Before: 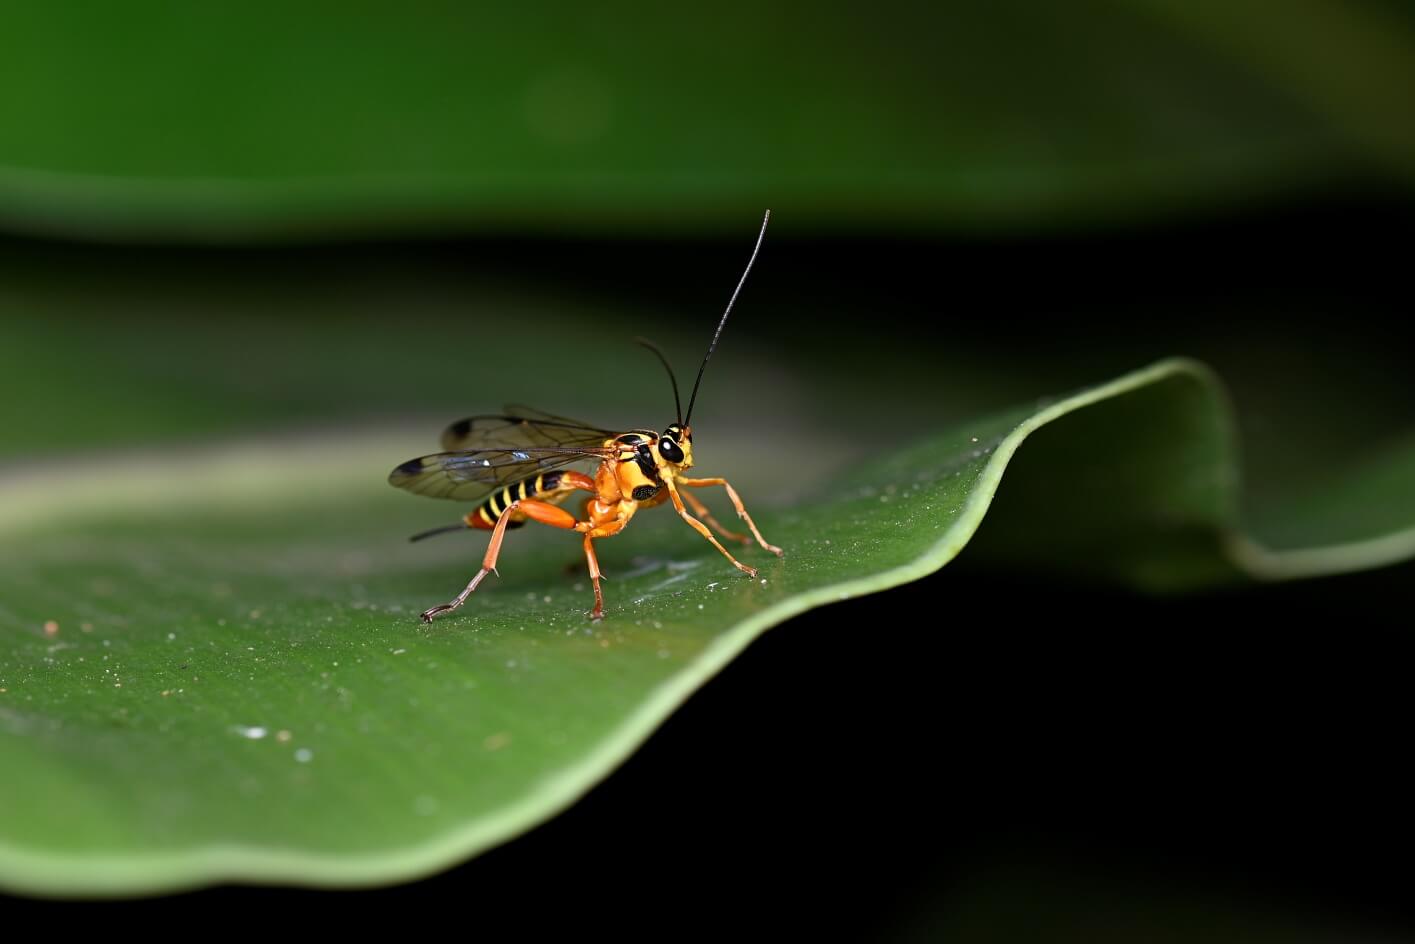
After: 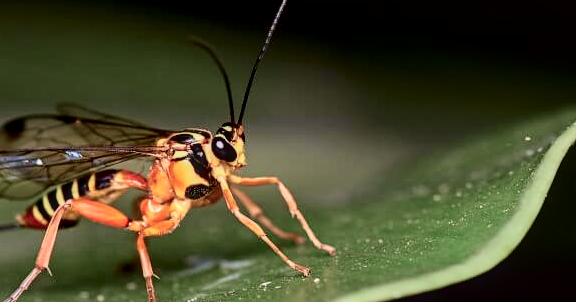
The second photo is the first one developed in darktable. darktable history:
crop: left 31.634%, top 31.961%, right 27.633%, bottom 36.044%
tone curve: curves: ch0 [(0, 0) (0.049, 0.01) (0.154, 0.081) (0.491, 0.519) (0.748, 0.765) (1, 0.919)]; ch1 [(0, 0) (0.172, 0.123) (0.317, 0.272) (0.401, 0.422) (0.489, 0.496) (0.531, 0.557) (0.615, 0.612) (0.741, 0.783) (1, 1)]; ch2 [(0, 0) (0.411, 0.424) (0.483, 0.478) (0.544, 0.56) (0.686, 0.638) (1, 1)], color space Lab, independent channels, preserve colors none
local contrast: on, module defaults
exposure: exposure 0.212 EV, compensate highlight preservation false
